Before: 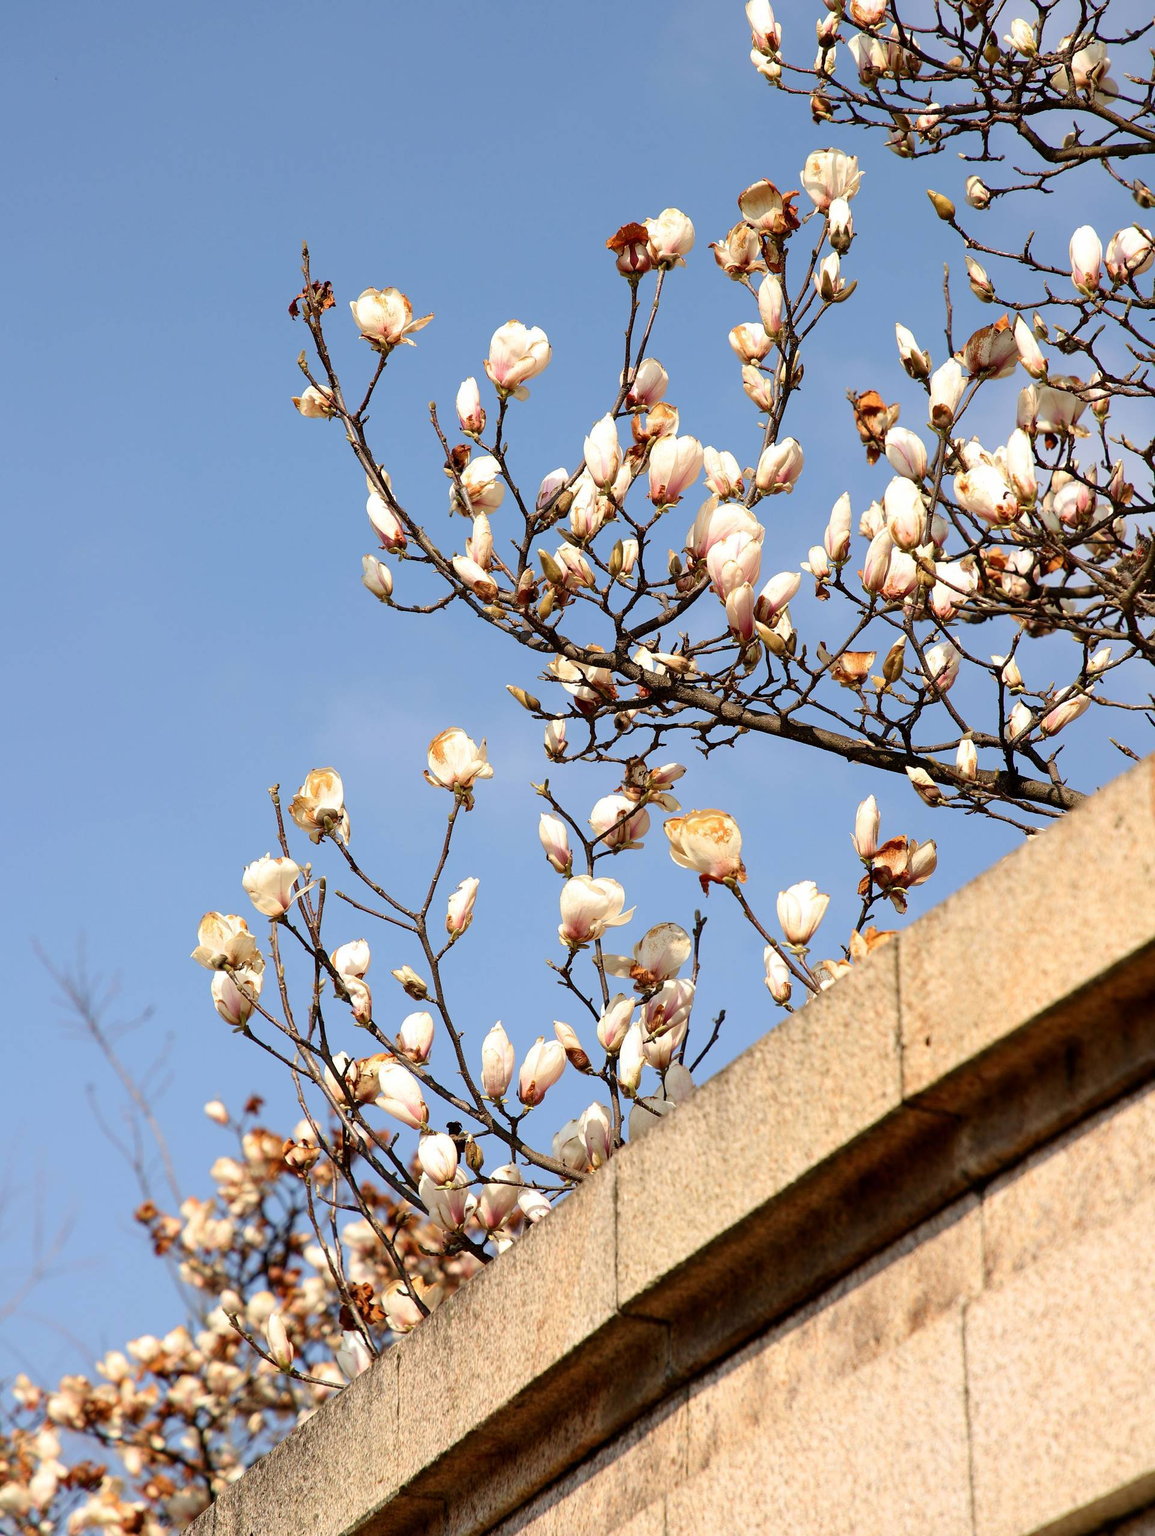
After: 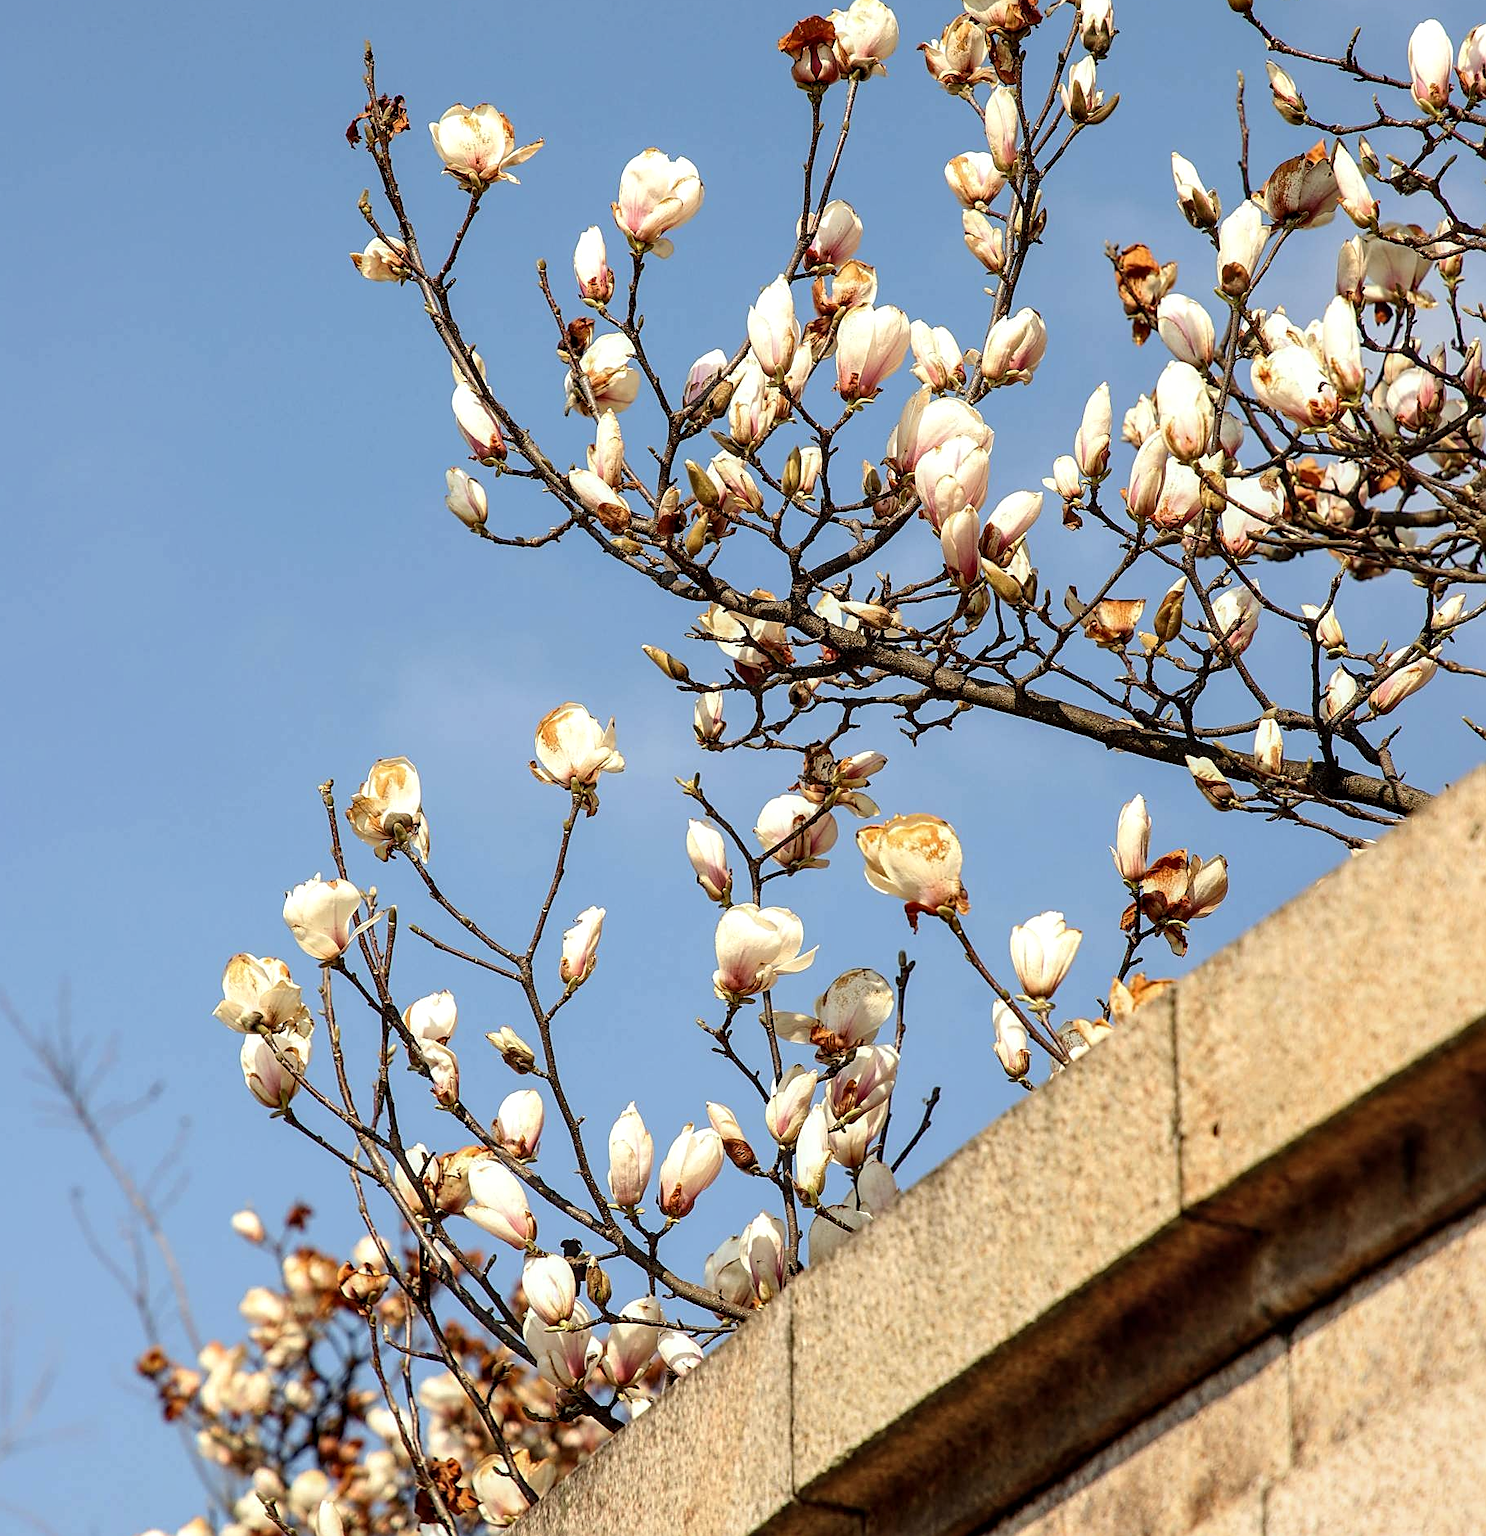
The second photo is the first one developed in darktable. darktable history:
local contrast: detail 130%
crop and rotate: left 2.973%, top 13.77%, right 2.345%, bottom 12.705%
color correction: highlights a* -2.48, highlights b* 2.26
sharpen: on, module defaults
